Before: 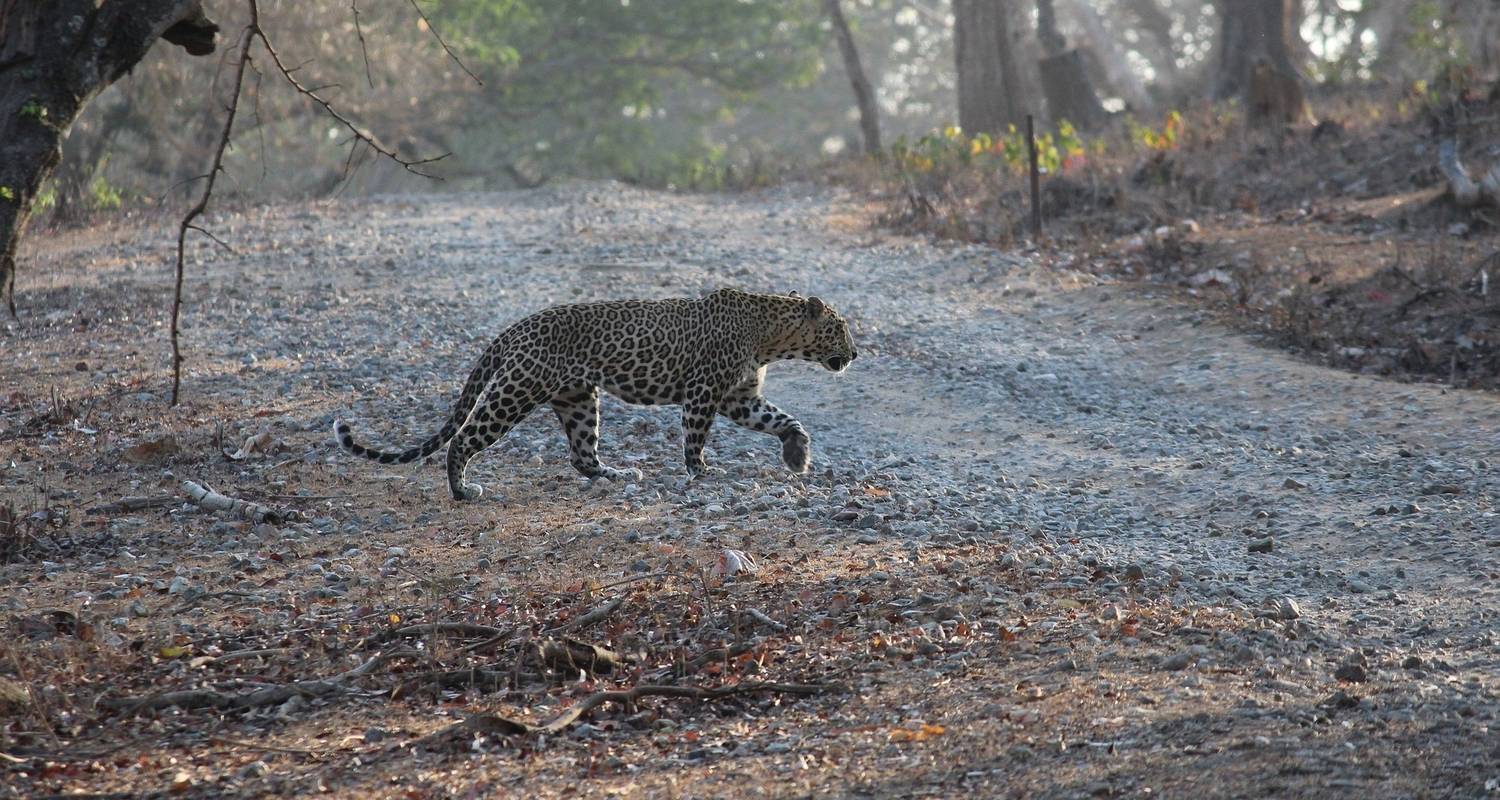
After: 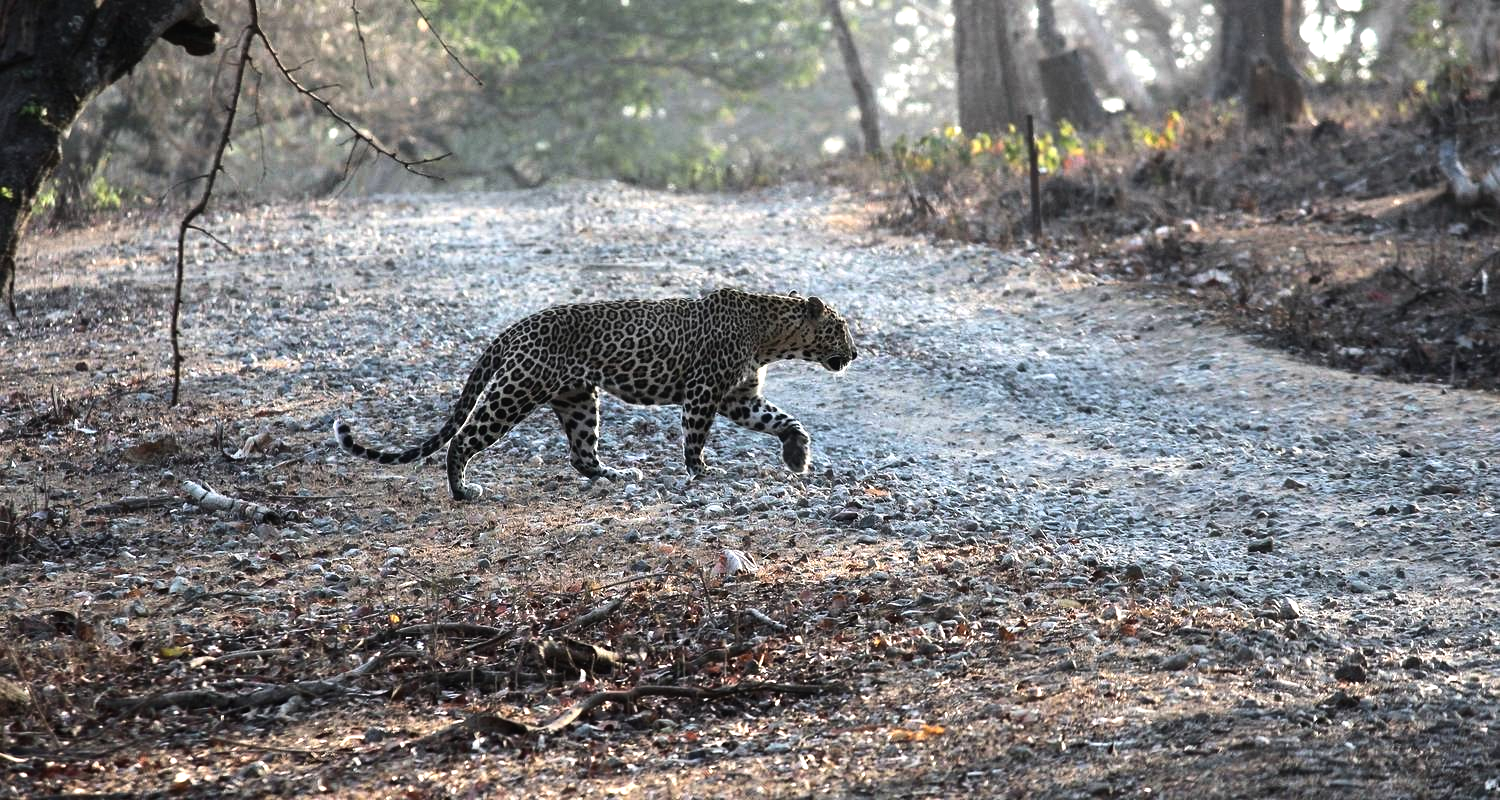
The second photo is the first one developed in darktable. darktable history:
tone equalizer: -8 EV -1.12 EV, -7 EV -0.973 EV, -6 EV -0.851 EV, -5 EV -0.58 EV, -3 EV 0.566 EV, -2 EV 0.894 EV, -1 EV 1.01 EV, +0 EV 1.06 EV, edges refinement/feathering 500, mask exposure compensation -1.57 EV, preserve details no
